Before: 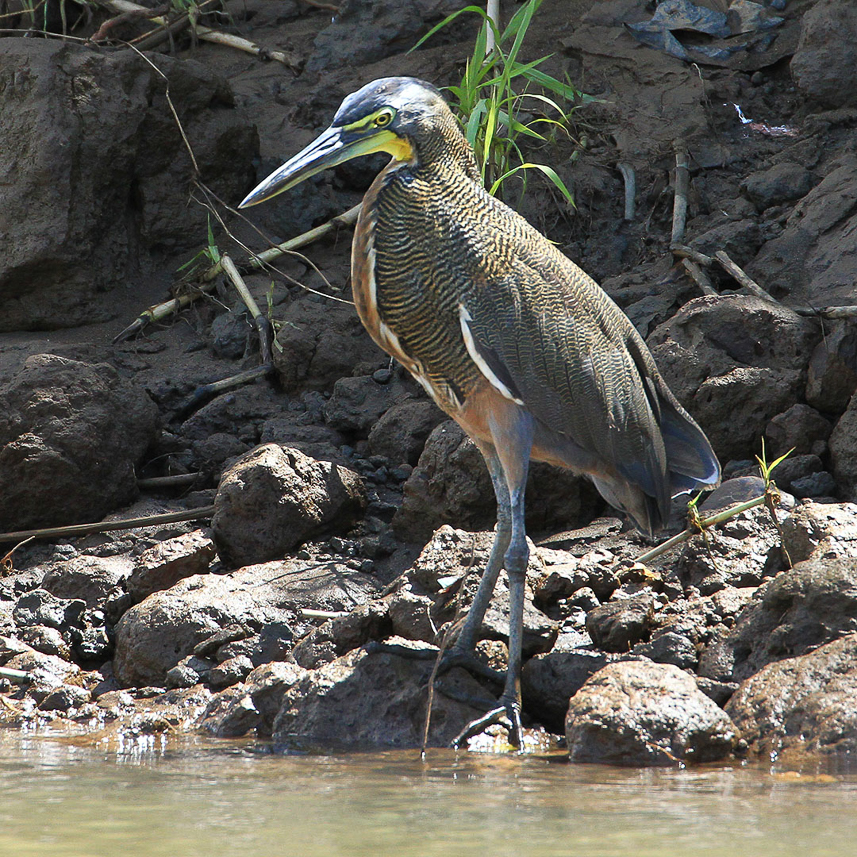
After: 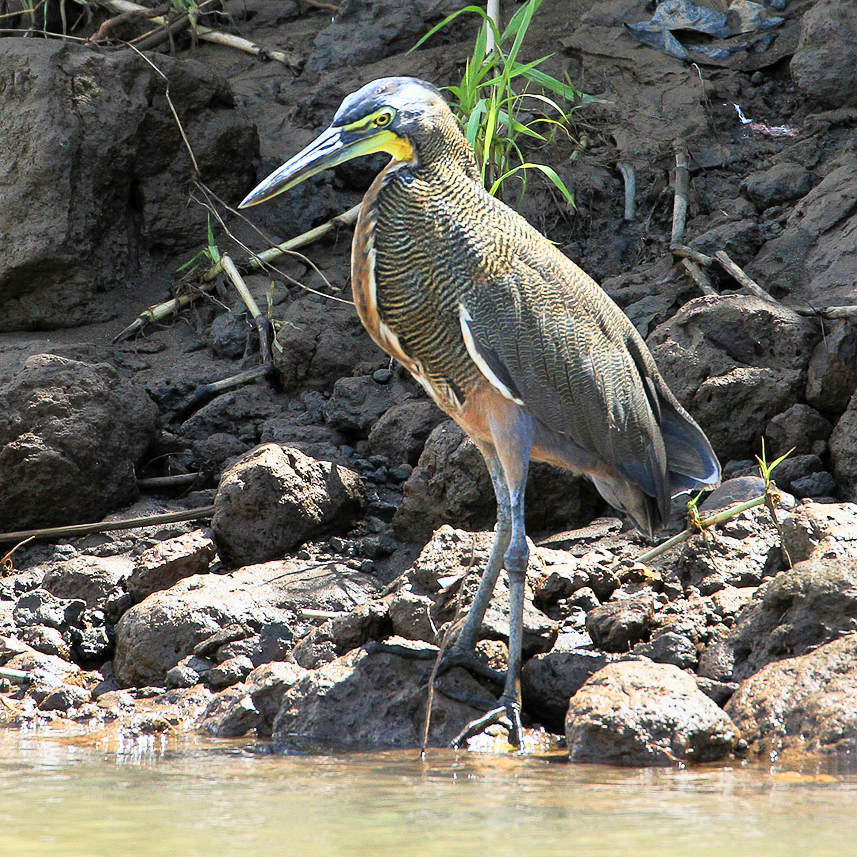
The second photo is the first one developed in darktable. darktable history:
tone curve: curves: ch0 [(0, 0.005) (0.103, 0.097) (0.18, 0.22) (0.378, 0.482) (0.504, 0.631) (0.663, 0.801) (0.834, 0.914) (1, 0.971)]; ch1 [(0, 0) (0.172, 0.123) (0.324, 0.253) (0.396, 0.388) (0.478, 0.461) (0.499, 0.498) (0.545, 0.587) (0.604, 0.692) (0.704, 0.818) (1, 1)]; ch2 [(0, 0) (0.411, 0.424) (0.496, 0.5) (0.521, 0.537) (0.555, 0.585) (0.628, 0.703) (1, 1)], color space Lab, linked channels, preserve colors none
local contrast: highlights 101%, shadows 103%, detail 119%, midtone range 0.2
